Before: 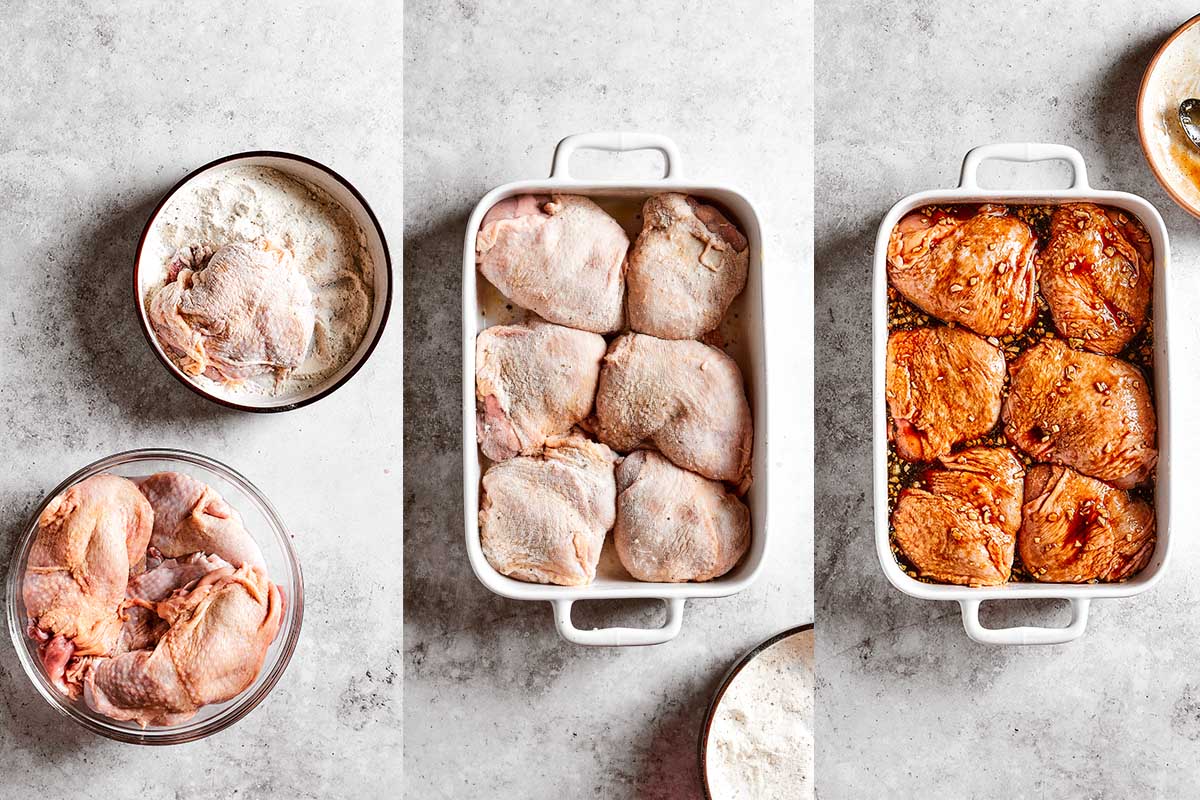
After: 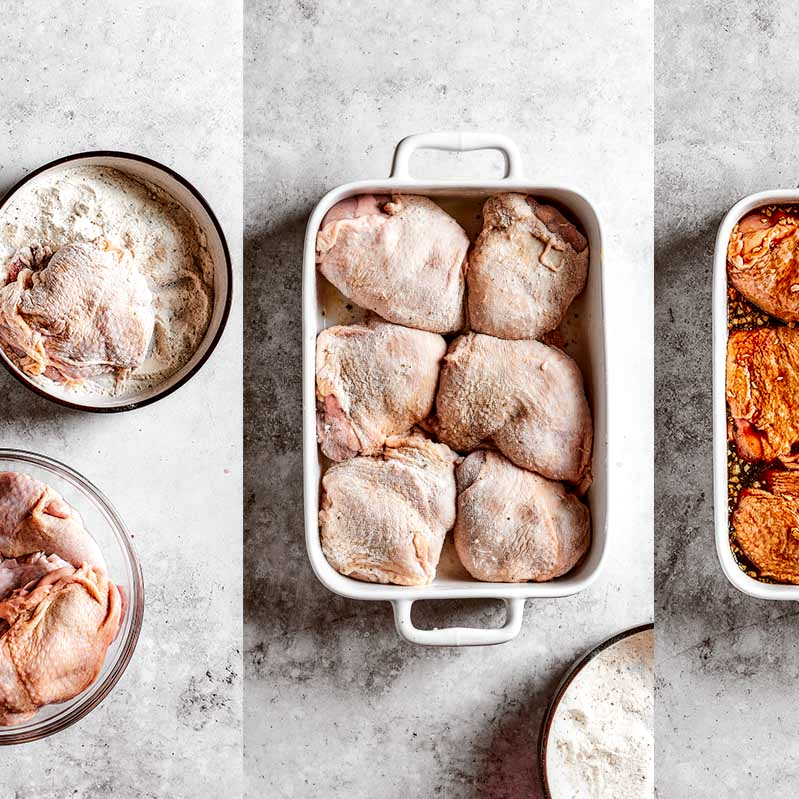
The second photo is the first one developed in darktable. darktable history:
local contrast: shadows 94%
exposure: compensate highlight preservation false
crop and rotate: left 13.342%, right 19.991%
